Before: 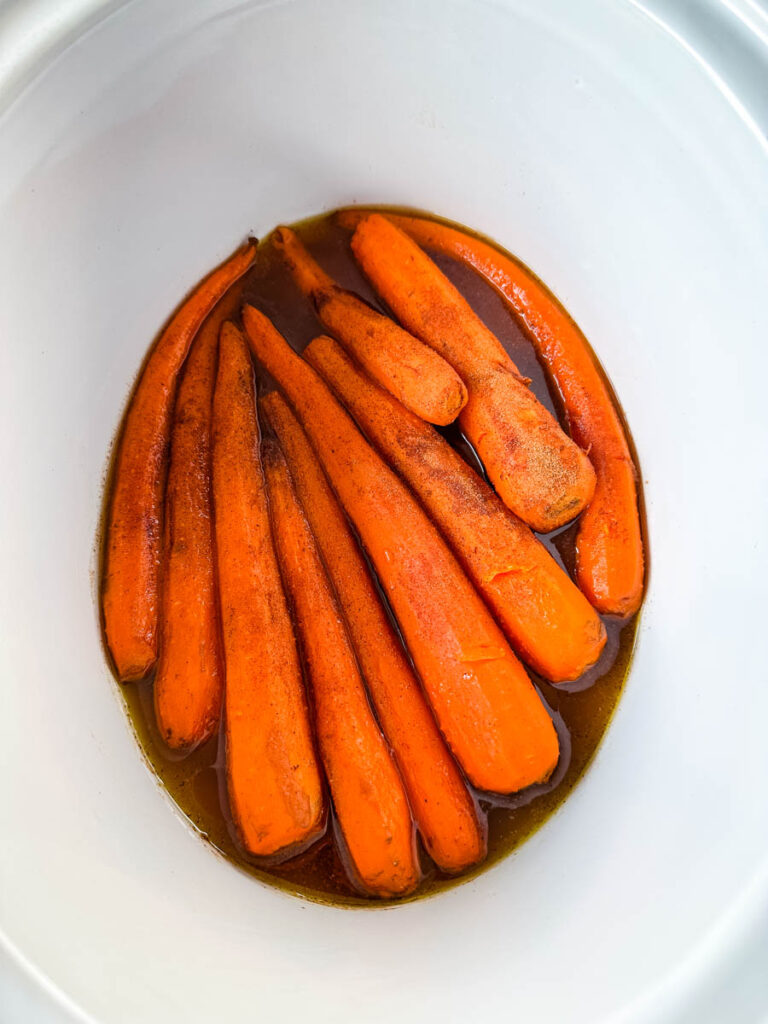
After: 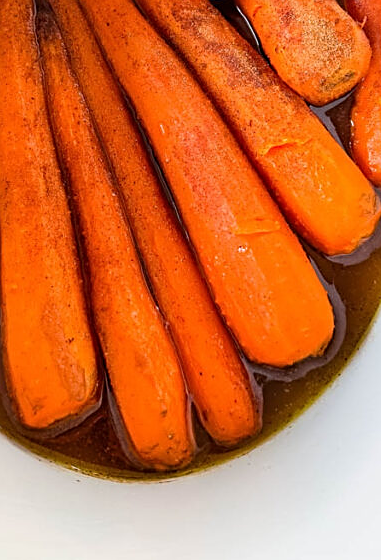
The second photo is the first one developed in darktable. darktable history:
sharpen: on, module defaults
crop: left 29.411%, top 41.765%, right 20.889%, bottom 3.47%
